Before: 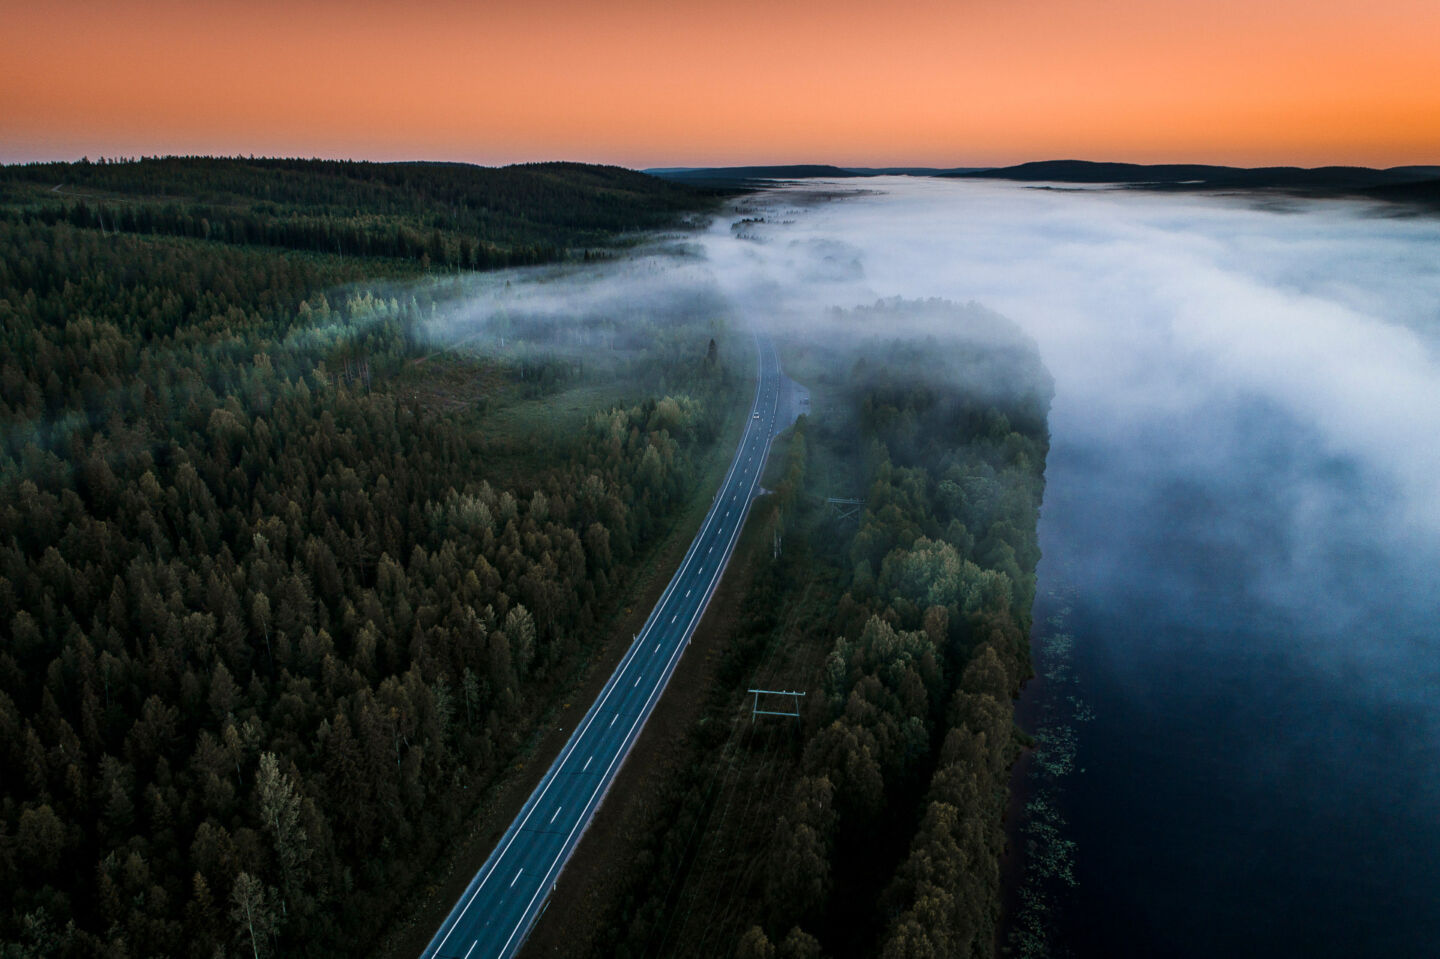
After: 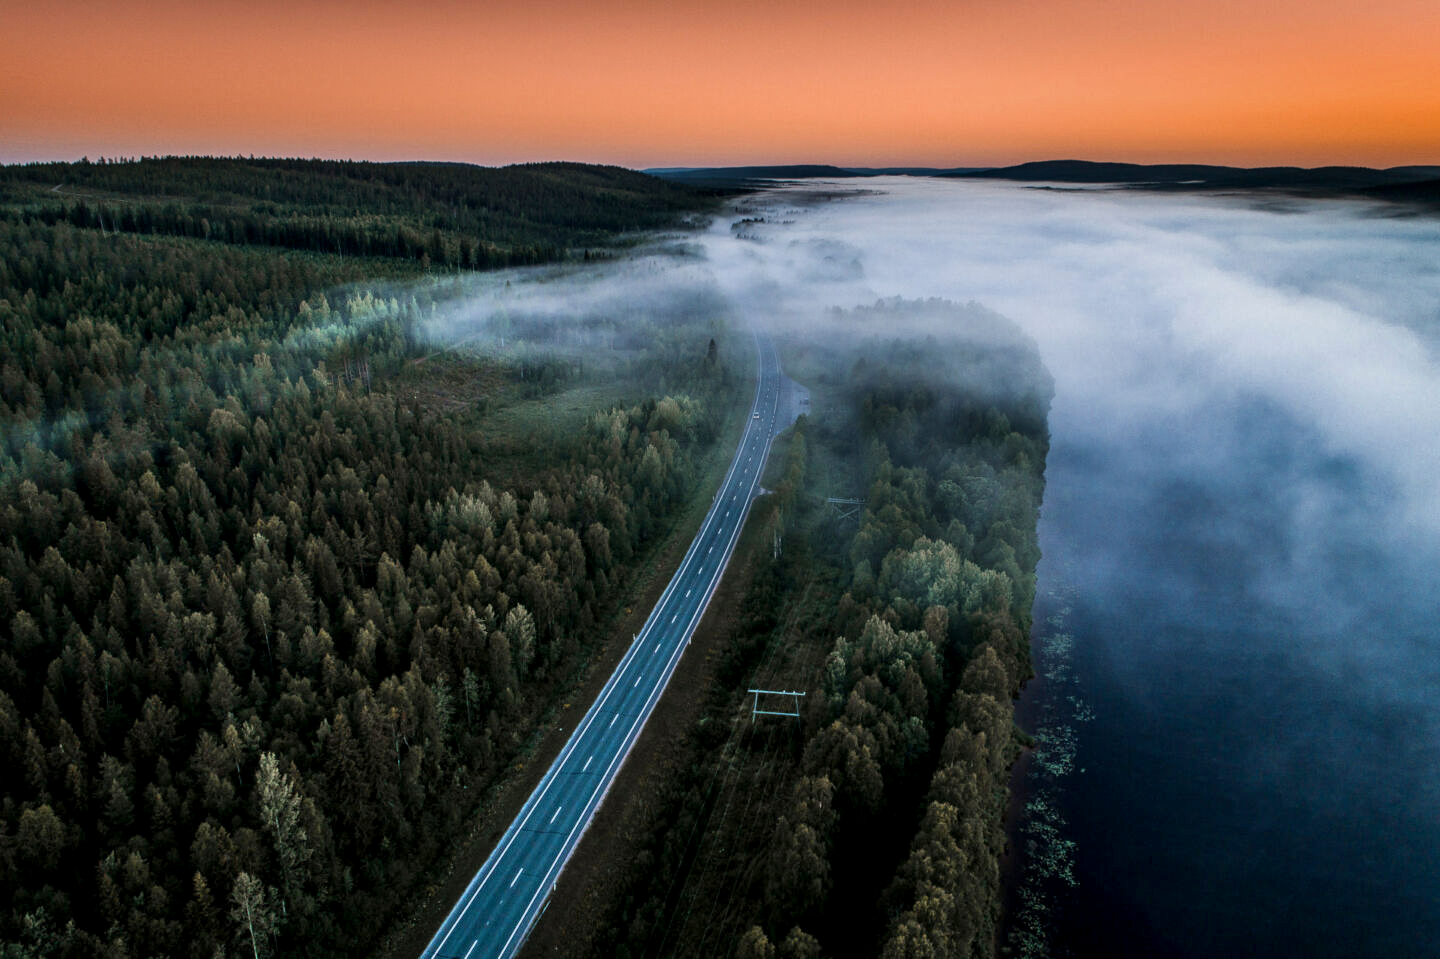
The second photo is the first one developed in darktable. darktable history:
local contrast: on, module defaults
shadows and highlights: shadows 43.69, white point adjustment -1.34, soften with gaussian
